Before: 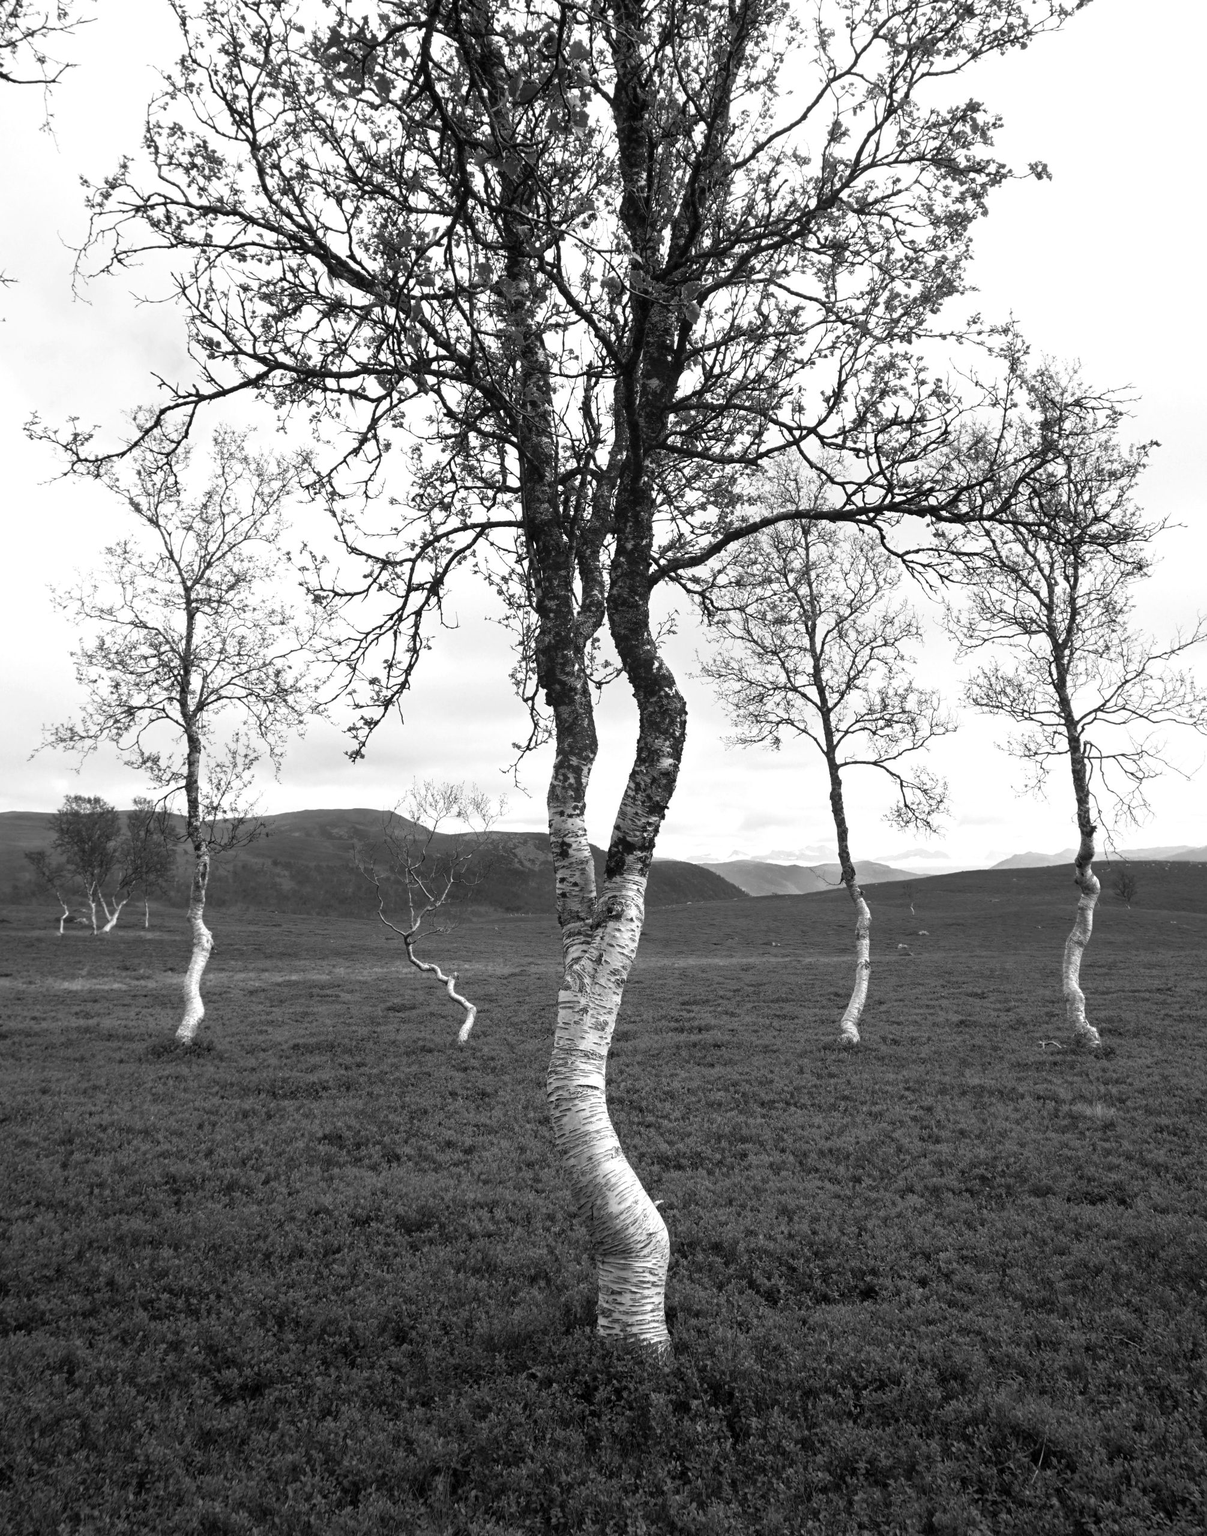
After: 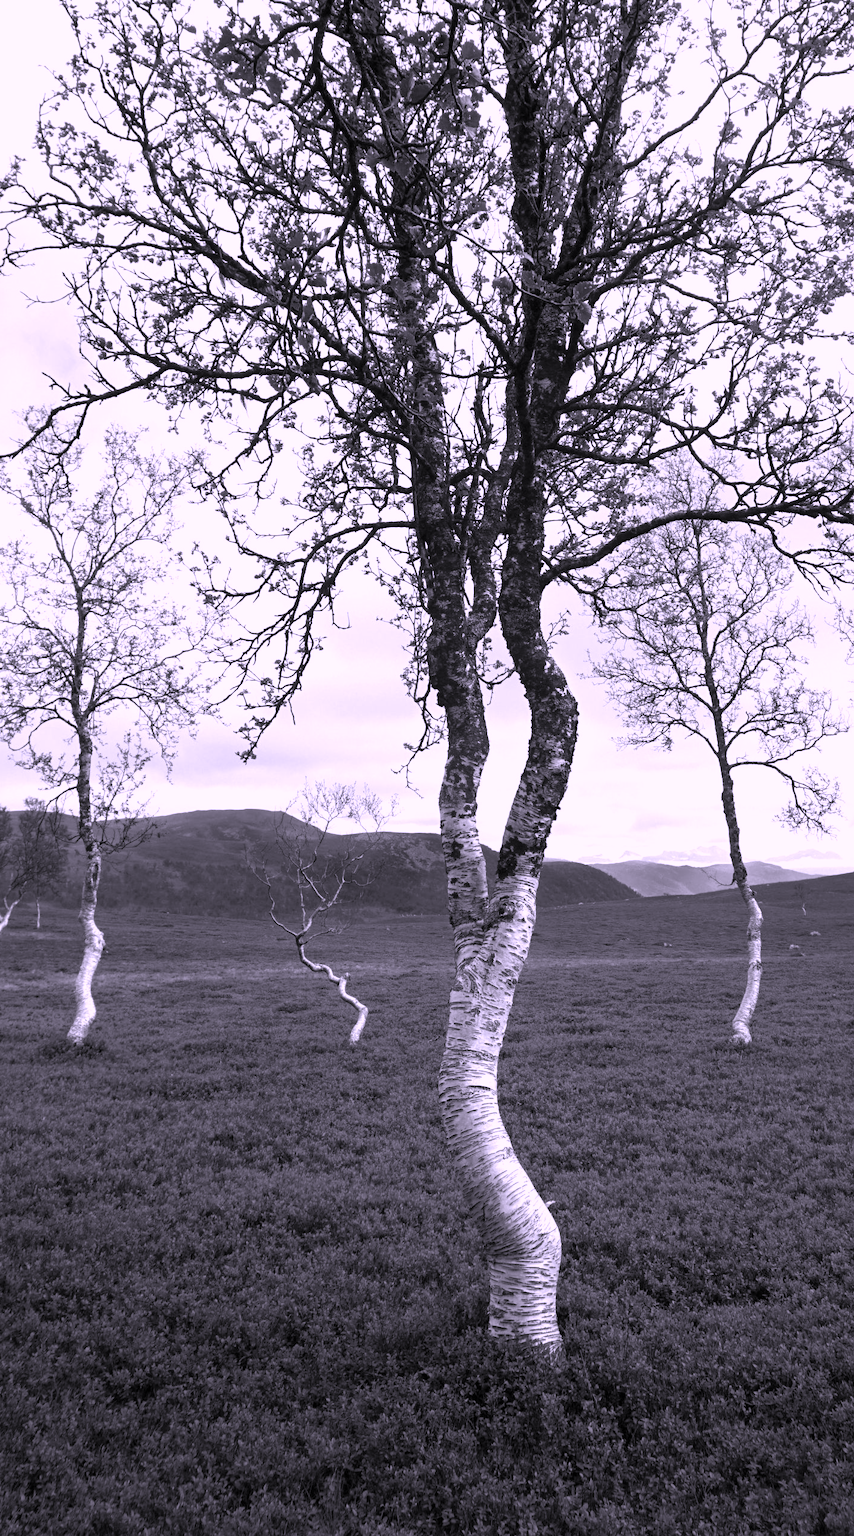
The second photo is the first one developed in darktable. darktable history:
color correction: highlights a* 15.03, highlights b* -25.07
crop and rotate: left 9.061%, right 20.142%
